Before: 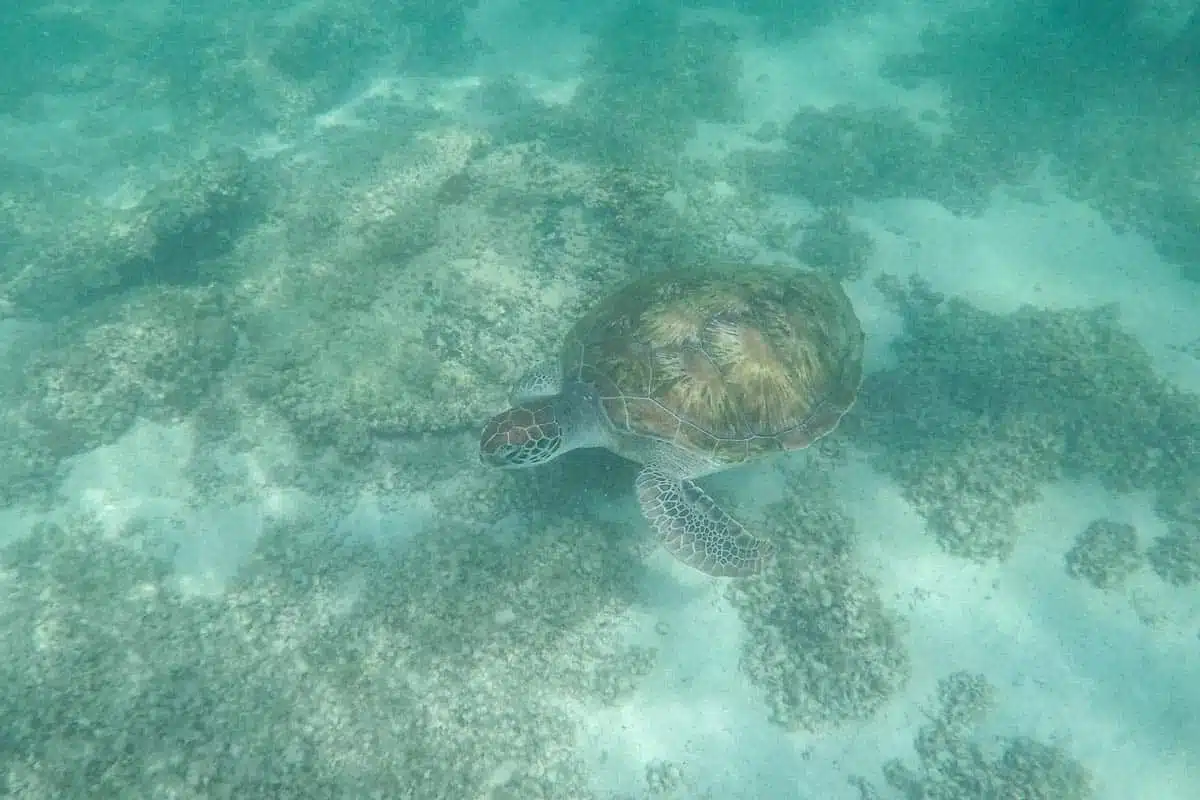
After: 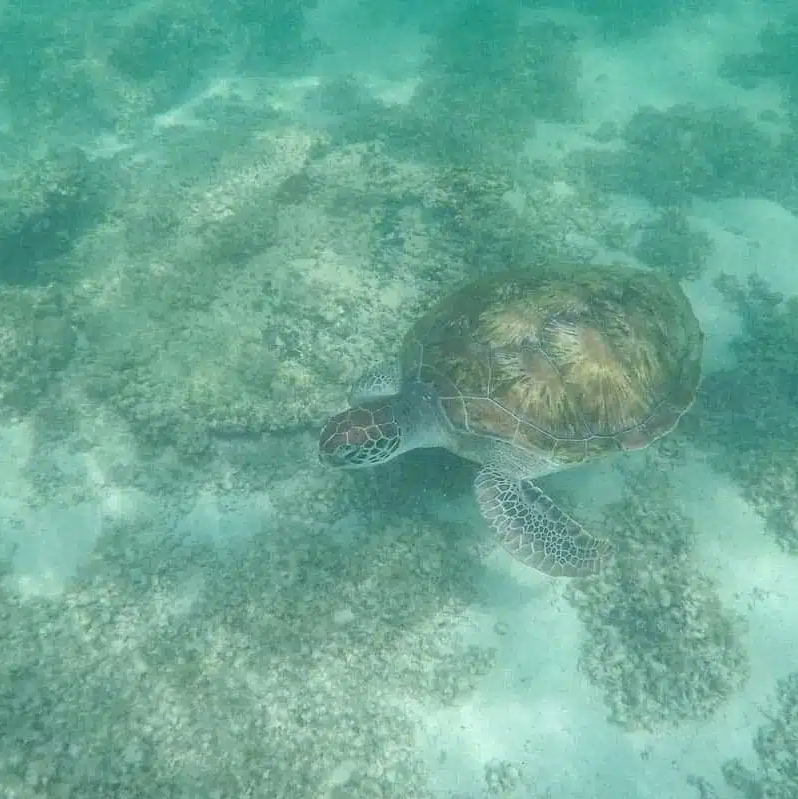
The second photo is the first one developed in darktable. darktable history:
crop and rotate: left 13.465%, right 19.953%
color zones: curves: ch1 [(0.239, 0.552) (0.75, 0.5)]; ch2 [(0.25, 0.462) (0.749, 0.457)]
